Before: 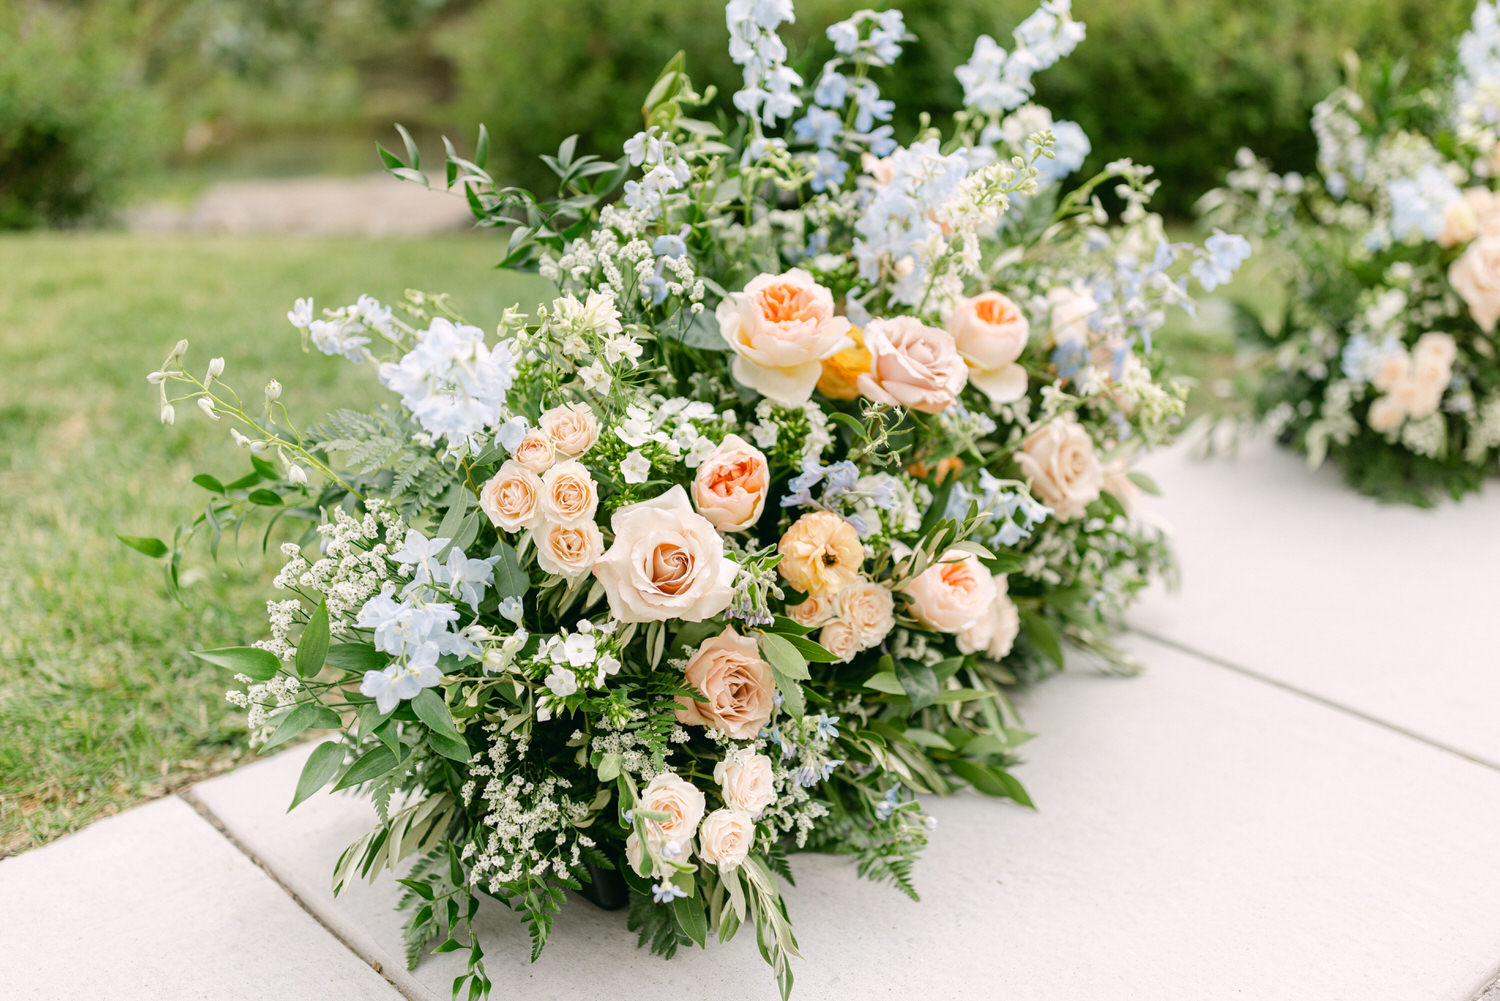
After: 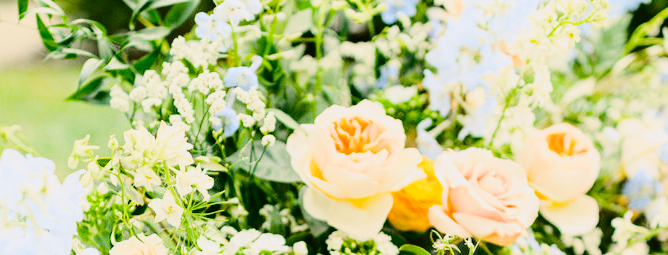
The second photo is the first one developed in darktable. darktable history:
filmic rgb: black relative exposure -7.99 EV, white relative exposure 4.01 EV, hardness 4.11
tone curve: curves: ch0 [(0.003, 0.023) (0.071, 0.052) (0.249, 0.201) (0.466, 0.557) (0.625, 0.761) (0.783, 0.9) (0.994, 0.968)]; ch1 [(0, 0) (0.262, 0.227) (0.417, 0.386) (0.469, 0.467) (0.502, 0.498) (0.531, 0.521) (0.576, 0.586) (0.612, 0.634) (0.634, 0.68) (0.686, 0.728) (0.994, 0.987)]; ch2 [(0, 0) (0.262, 0.188) (0.385, 0.353) (0.427, 0.424) (0.495, 0.493) (0.518, 0.544) (0.55, 0.579) (0.595, 0.621) (0.644, 0.748) (1, 1)], color space Lab, independent channels, preserve colors none
exposure: exposure 0.299 EV, compensate highlight preservation false
crop: left 28.636%, top 16.804%, right 26.787%, bottom 57.681%
